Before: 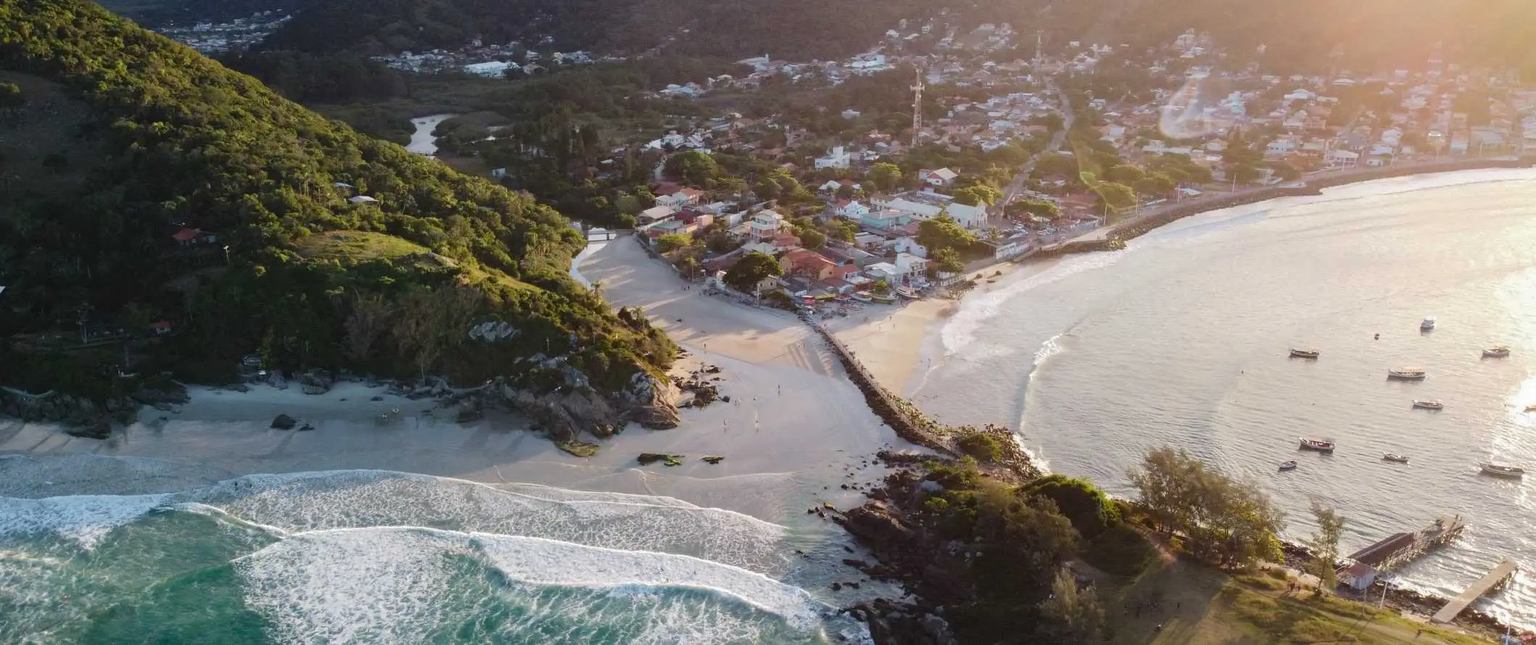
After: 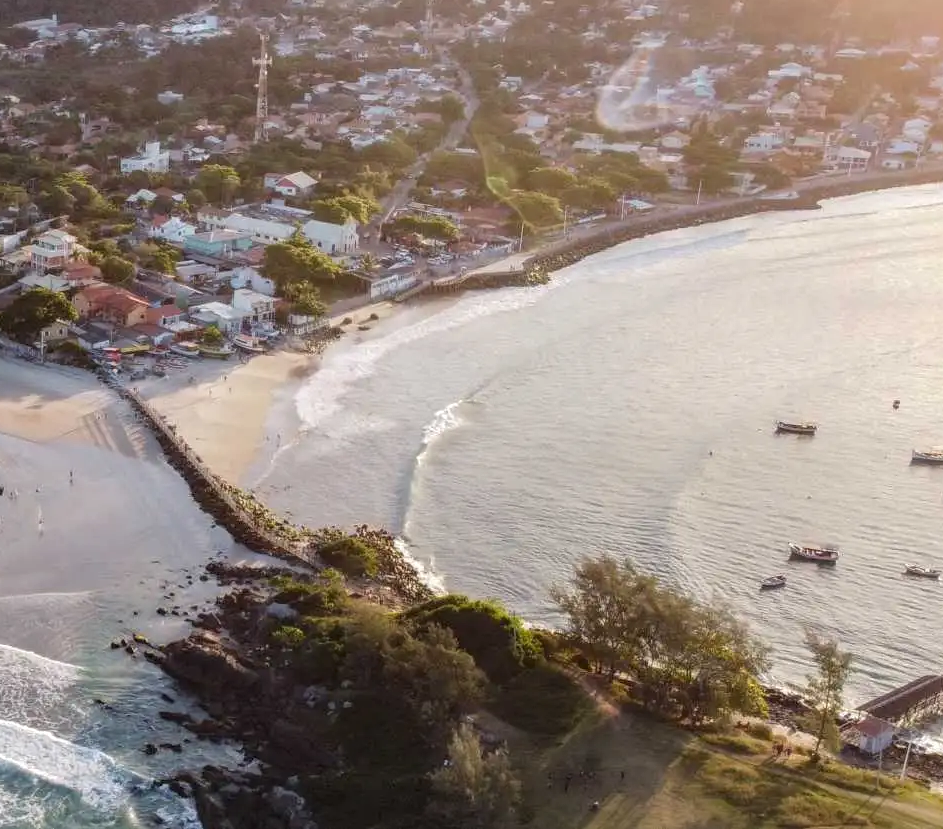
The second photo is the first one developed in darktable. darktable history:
local contrast: on, module defaults
crop: left 47.402%, top 6.854%, right 8.089%
